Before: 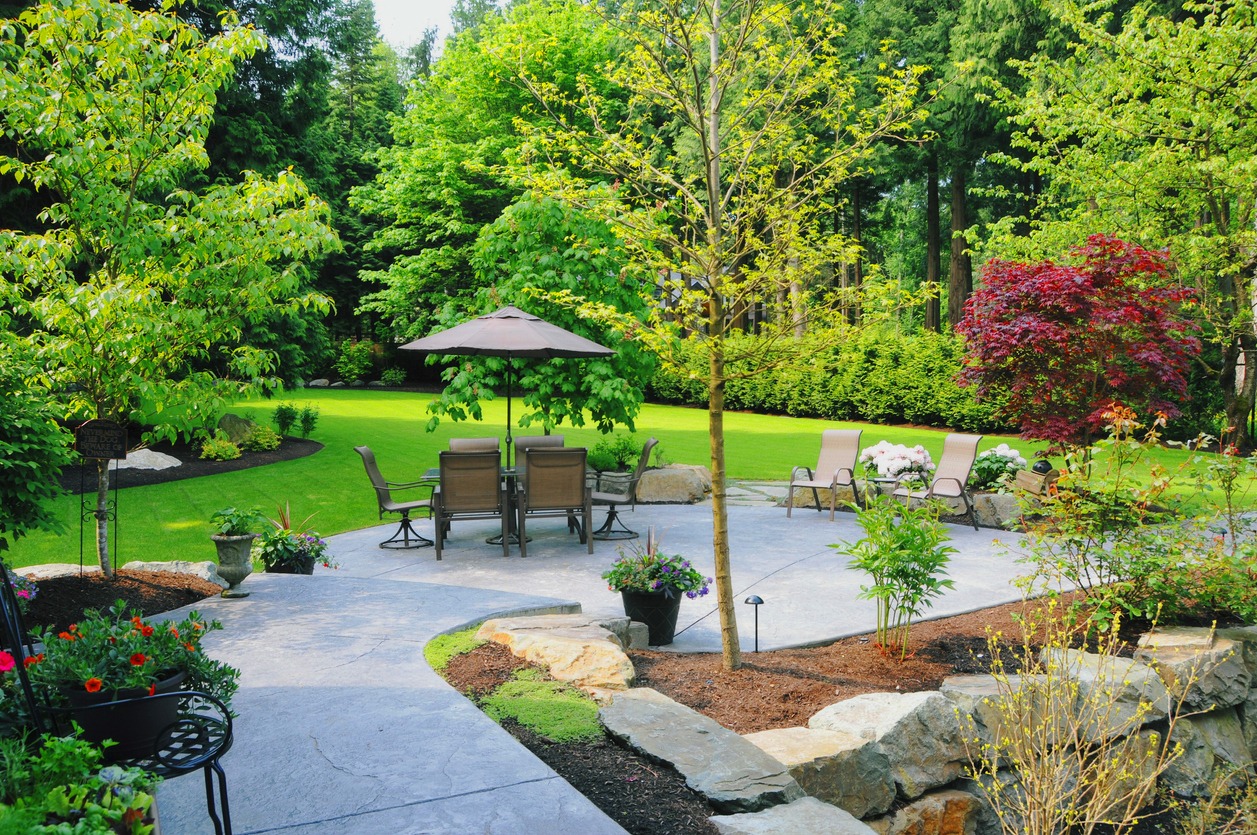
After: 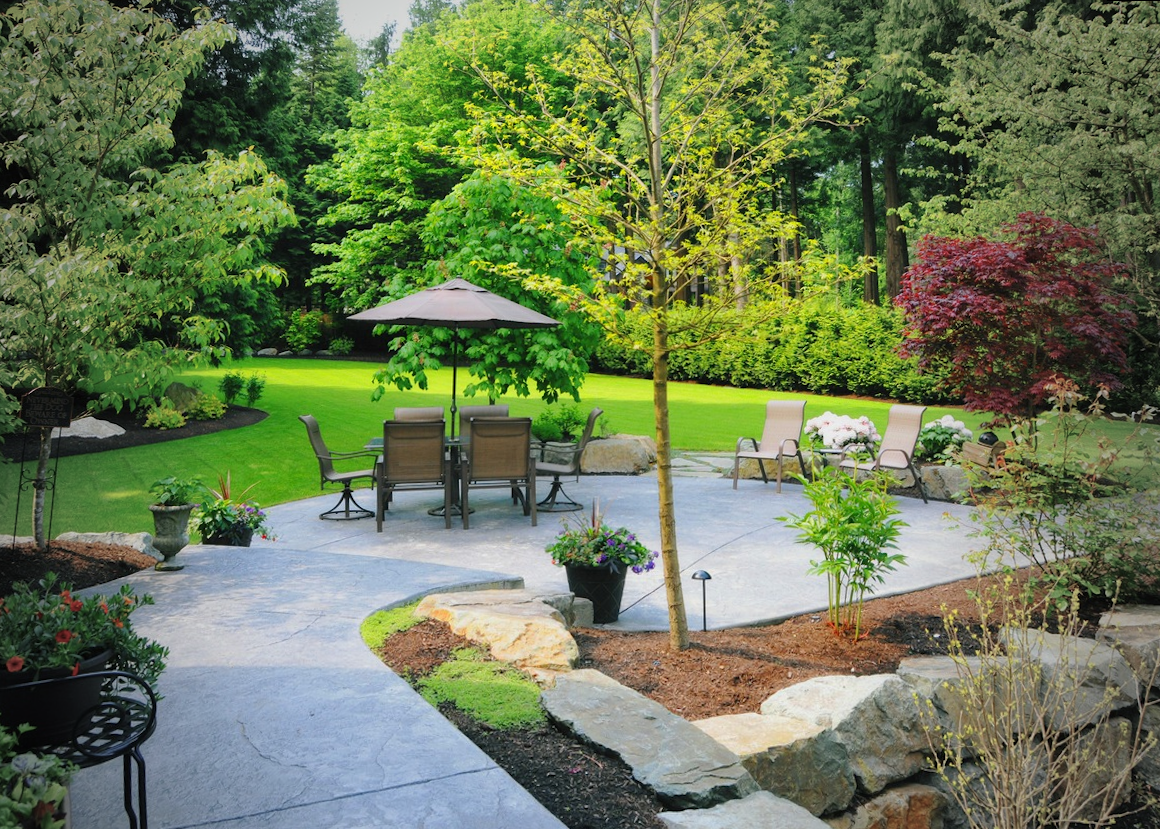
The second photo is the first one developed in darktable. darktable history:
crop and rotate: left 0.614%, top 0.179%, bottom 0.309%
rotate and perspective: rotation 0.215°, lens shift (vertical) -0.139, crop left 0.069, crop right 0.939, crop top 0.002, crop bottom 0.996
vignetting: fall-off start 64.63%, center (-0.034, 0.148), width/height ratio 0.881
